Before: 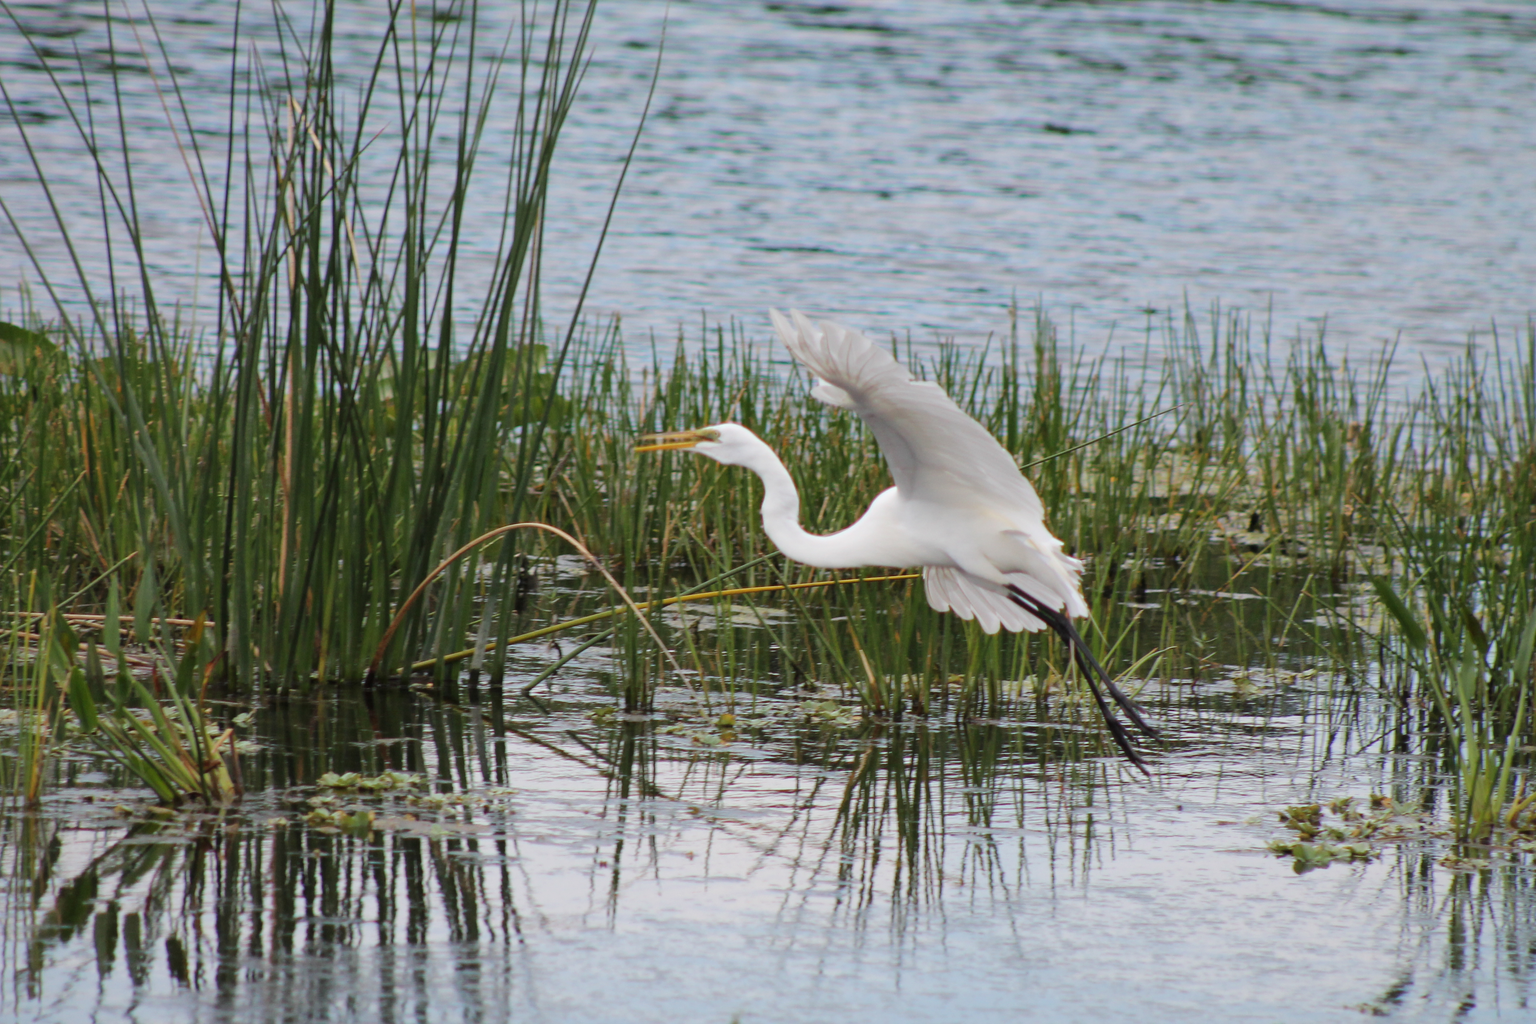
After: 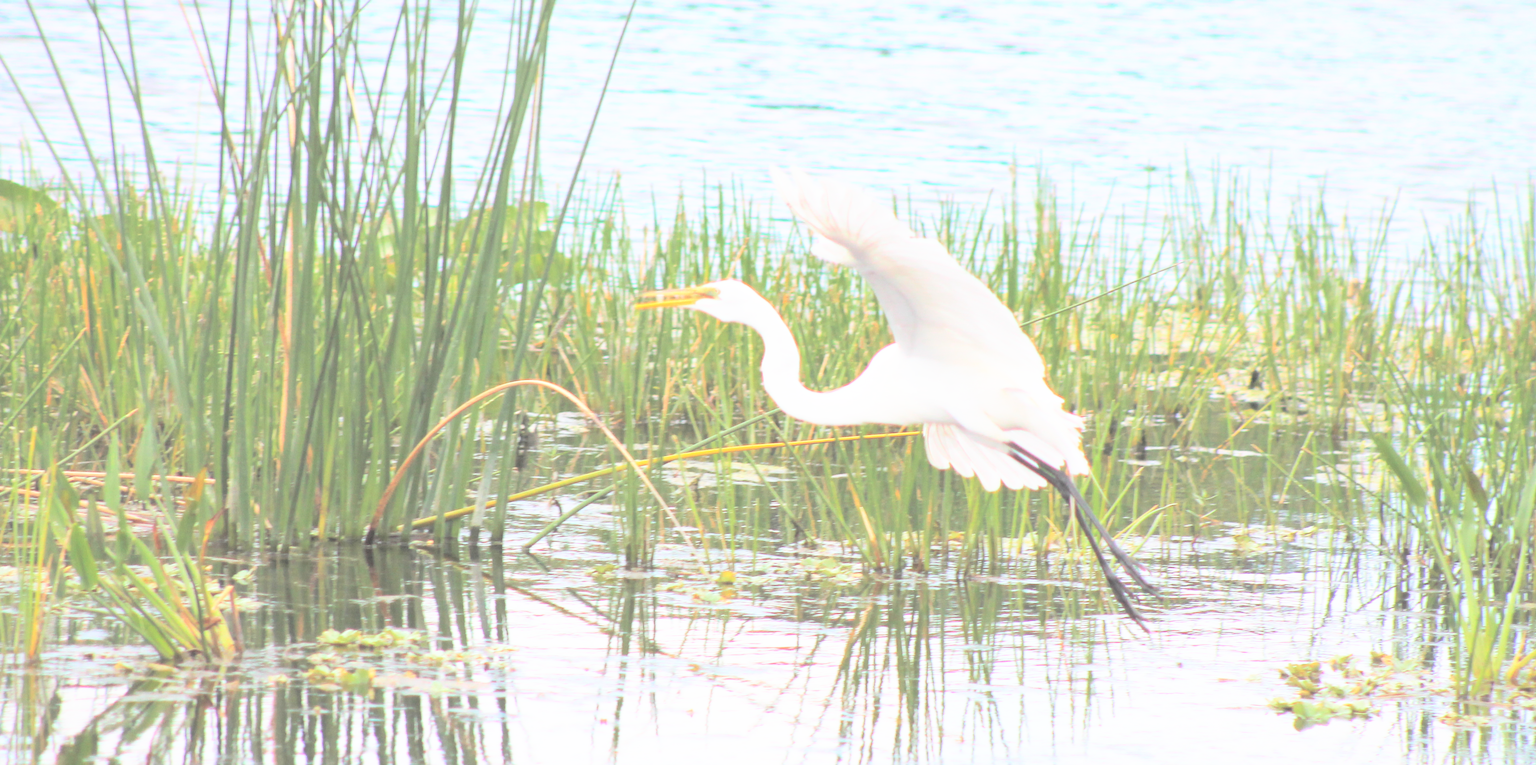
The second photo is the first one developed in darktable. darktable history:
crop: top 13.998%, bottom 11.228%
contrast brightness saturation: brightness 0.985
base curve: curves: ch0 [(0, 0) (0.495, 0.917) (1, 1)], preserve colors none
